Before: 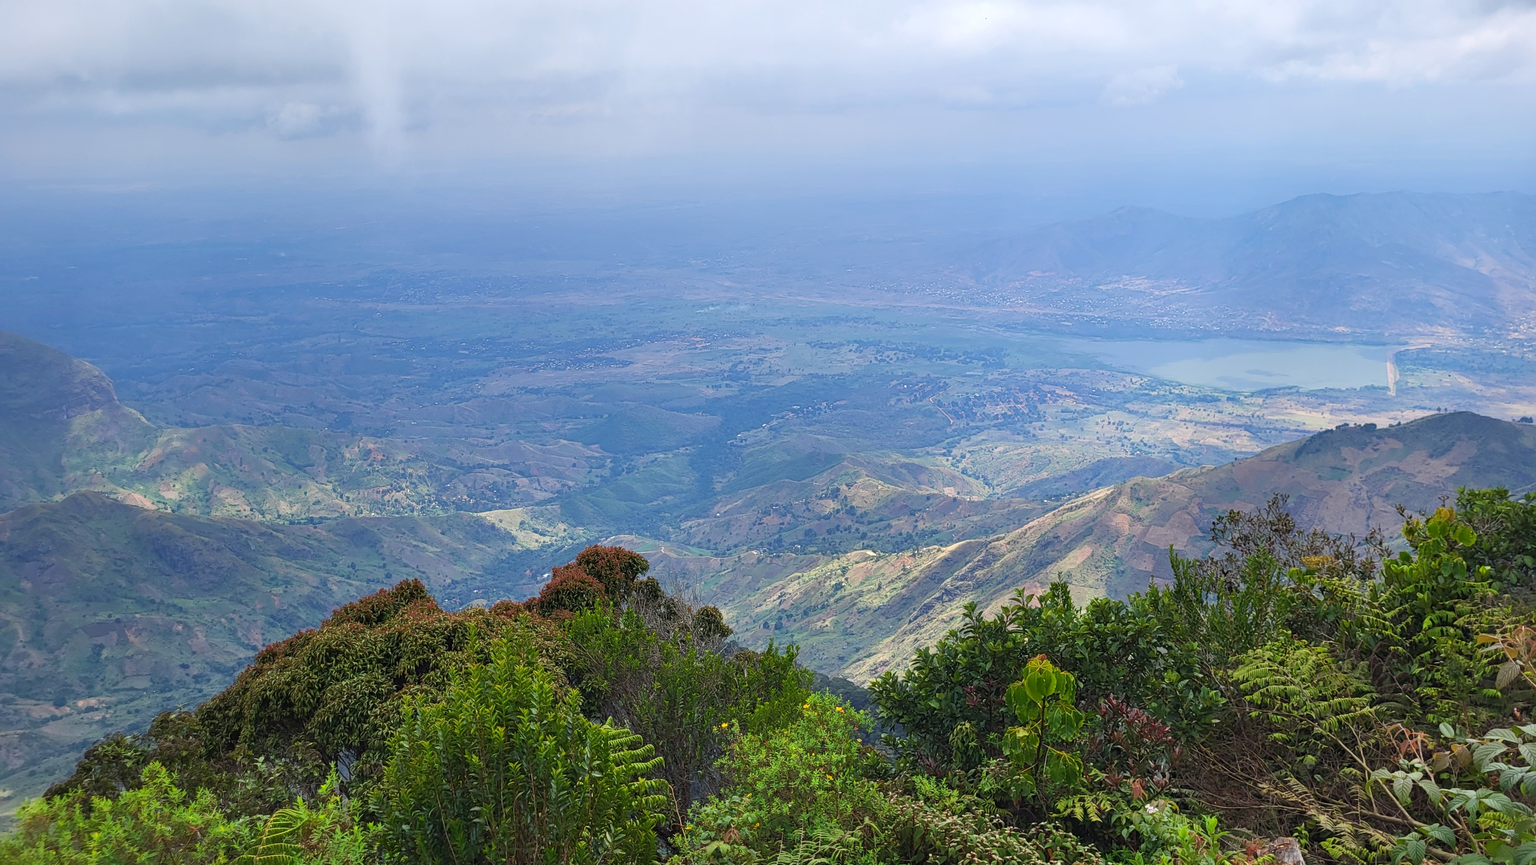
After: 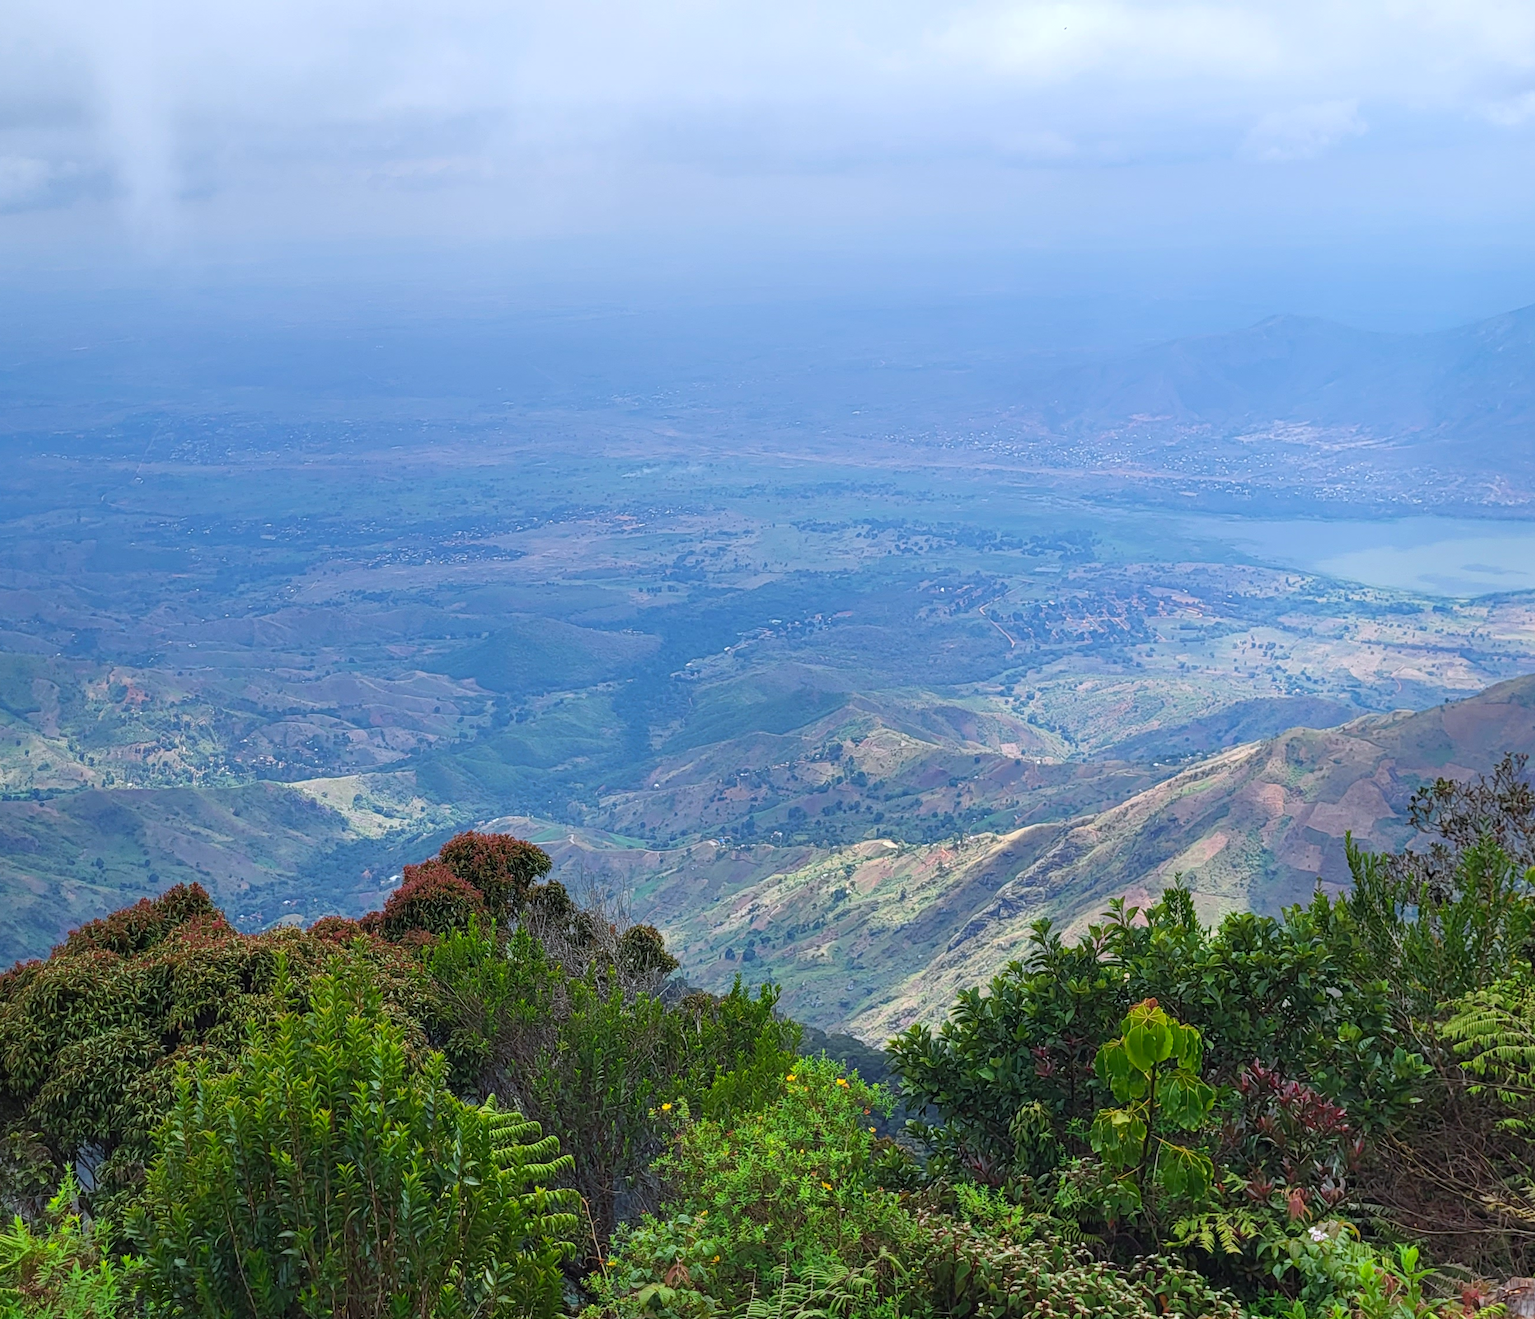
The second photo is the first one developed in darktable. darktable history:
crop and rotate: left 18.754%, right 15.715%
contrast brightness saturation: contrast 0.009, saturation -0.053
color calibration: output R [0.946, 0.065, -0.013, 0], output G [-0.246, 1.264, -0.017, 0], output B [0.046, -0.098, 1.05, 0], illuminant as shot in camera, x 0.358, y 0.373, temperature 4628.91 K, gamut compression 0.995
